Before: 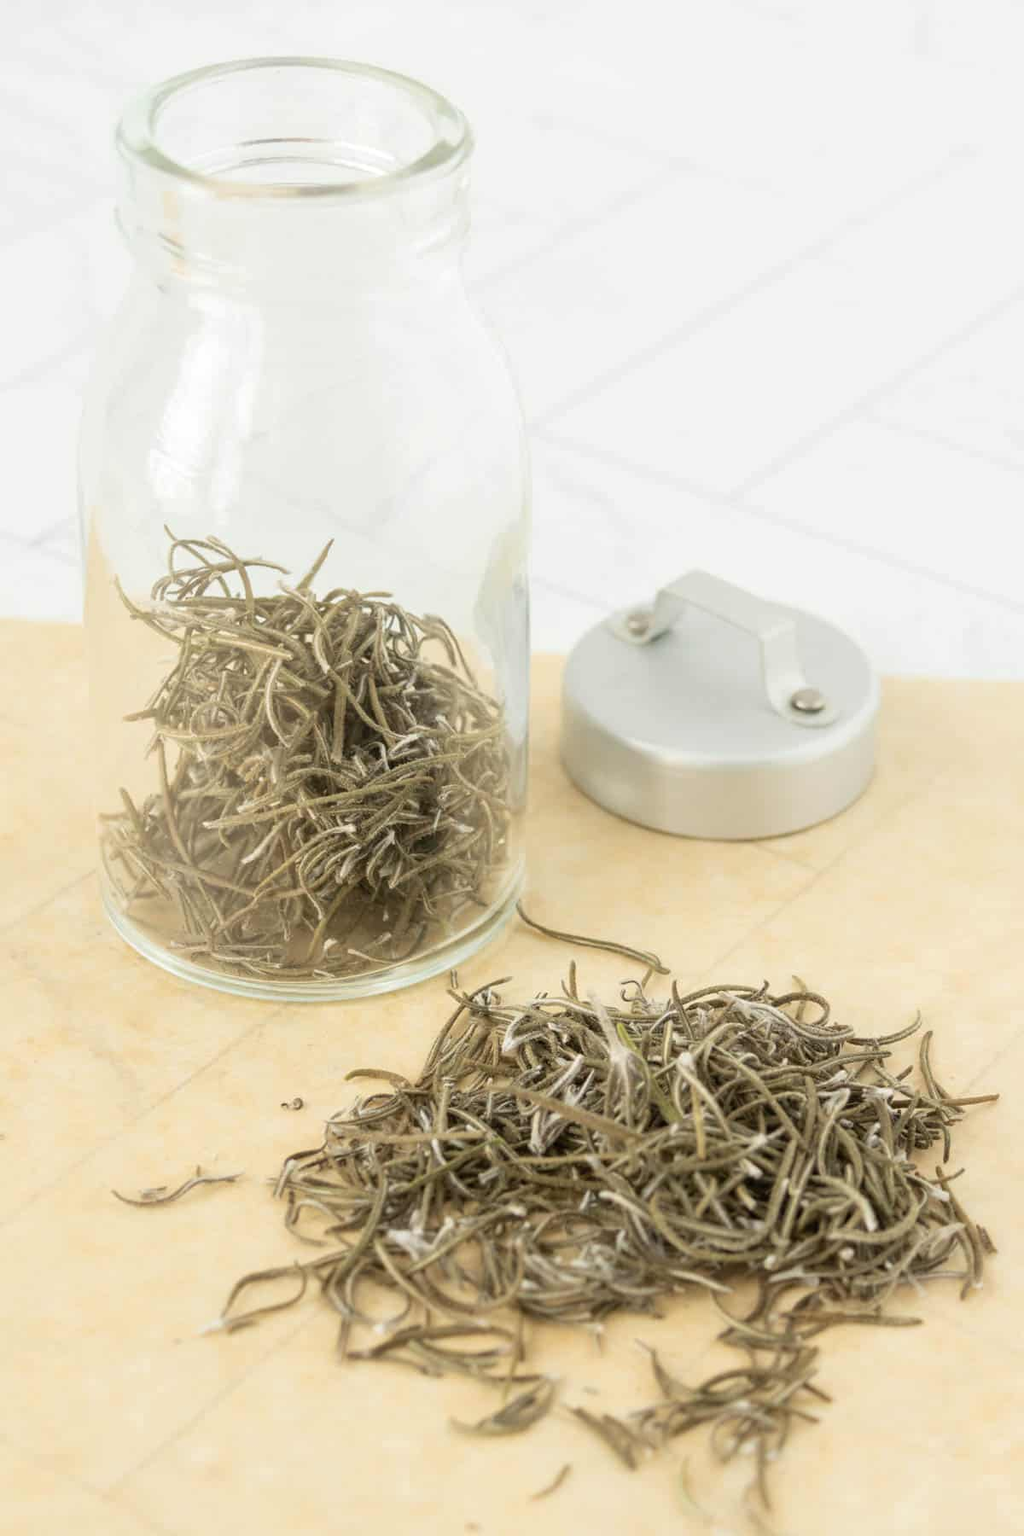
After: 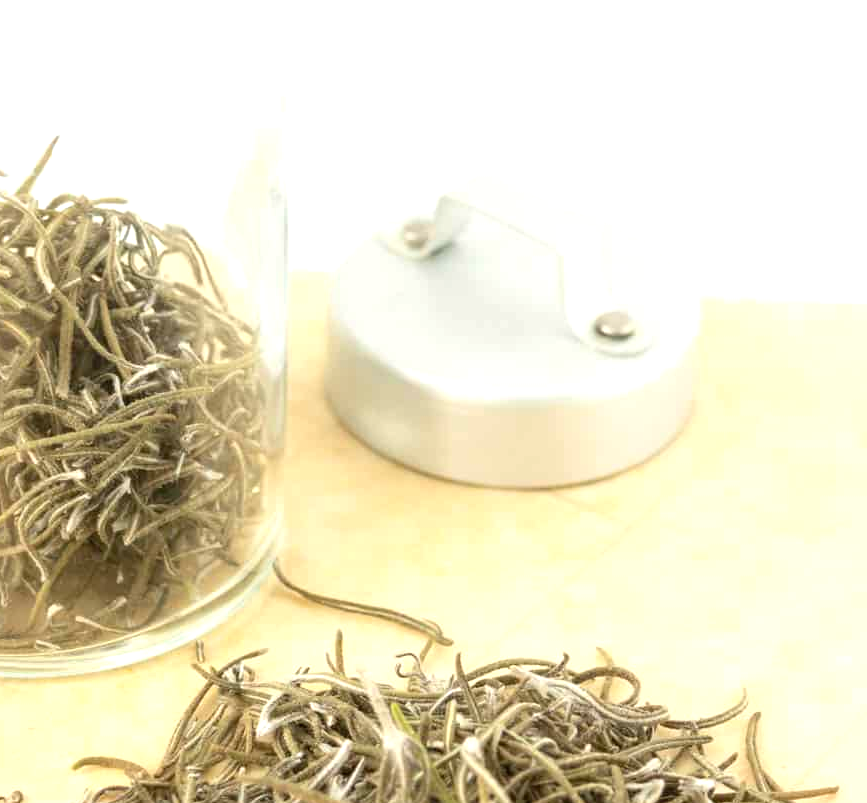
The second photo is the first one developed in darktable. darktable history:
crop and rotate: left 27.681%, top 27.572%, bottom 27.816%
exposure: exposure 0.6 EV, compensate highlight preservation false
contrast brightness saturation: contrast 0.04, saturation 0.164
